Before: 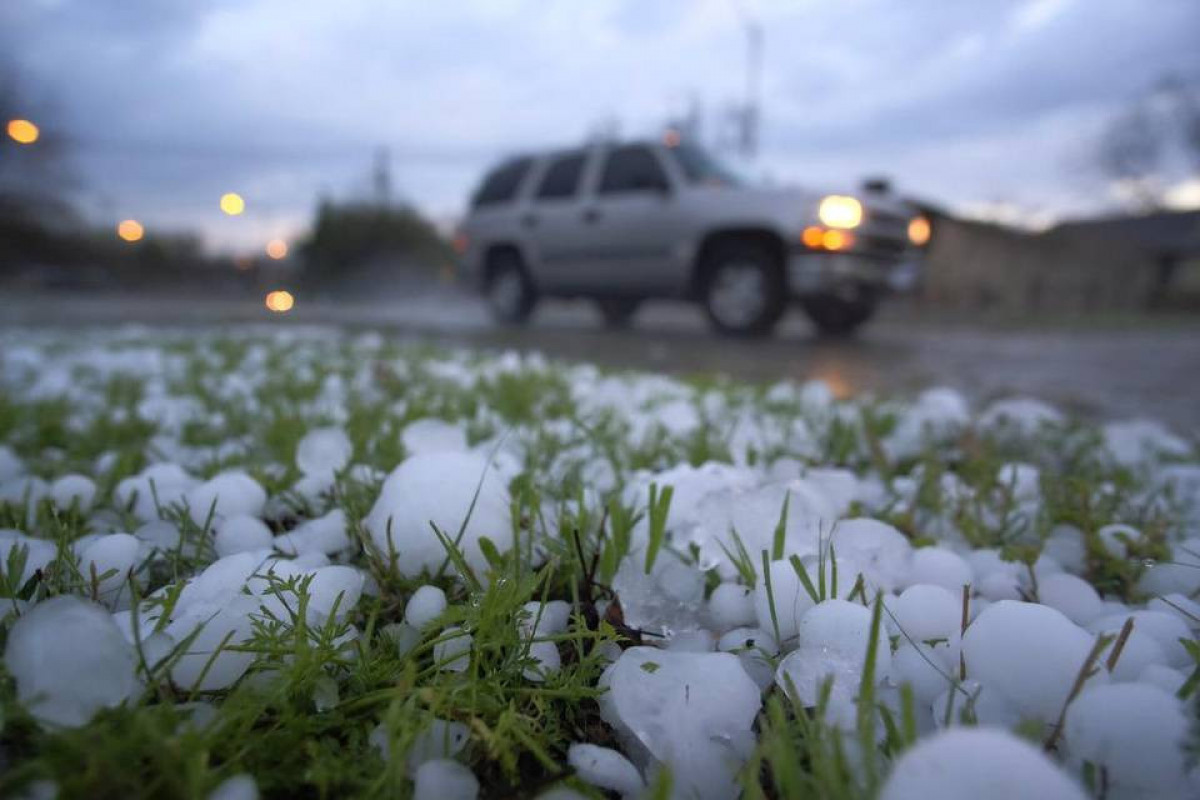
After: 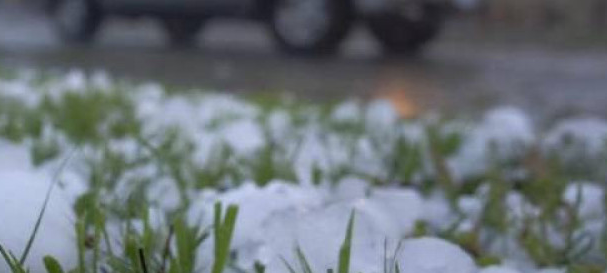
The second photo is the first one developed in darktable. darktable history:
crop: left 36.332%, top 35.19%, right 13.067%, bottom 30.616%
